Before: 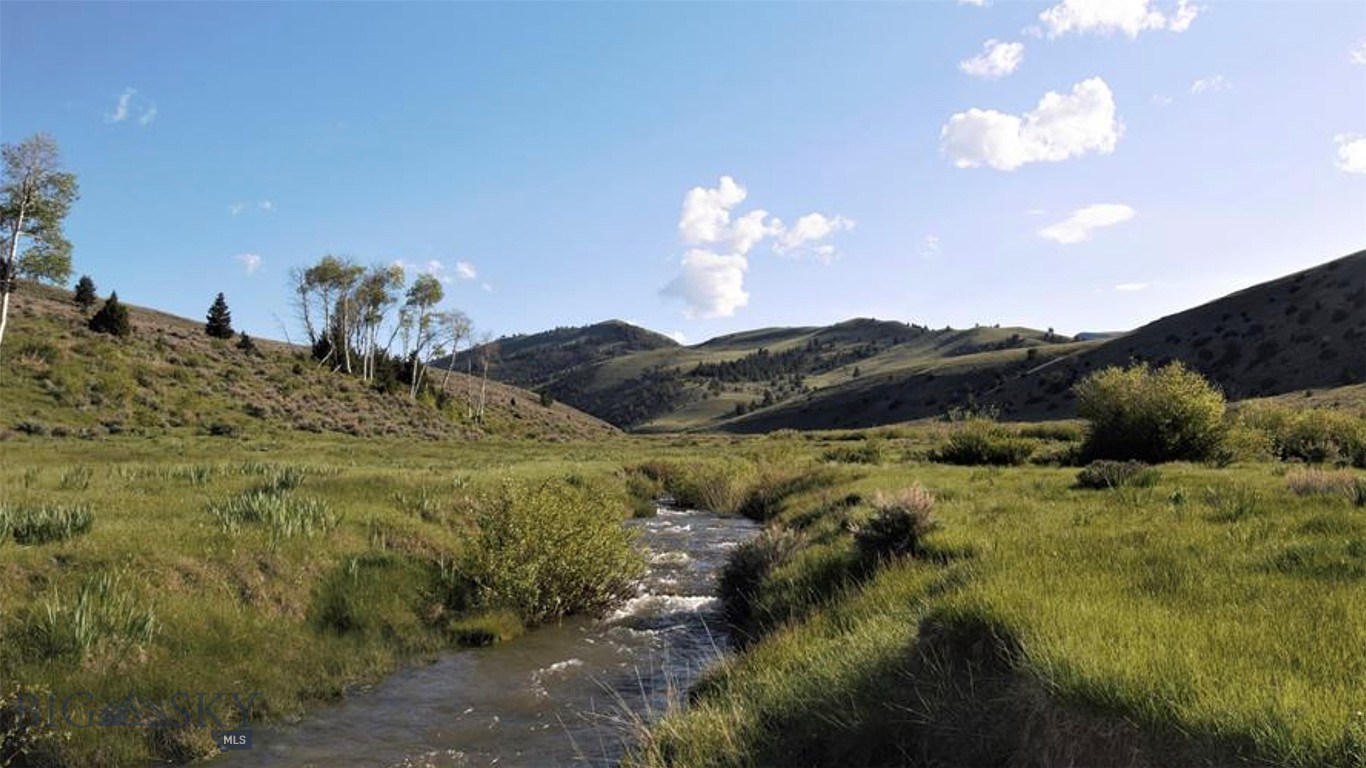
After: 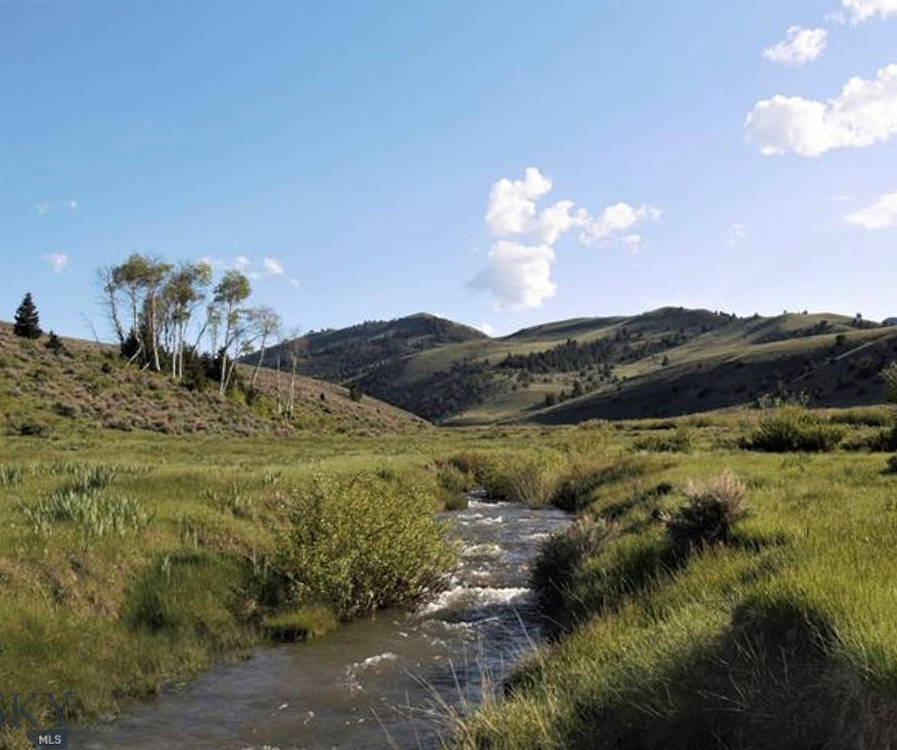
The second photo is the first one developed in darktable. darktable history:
crop and rotate: left 13.537%, right 19.796%
rotate and perspective: rotation -1°, crop left 0.011, crop right 0.989, crop top 0.025, crop bottom 0.975
